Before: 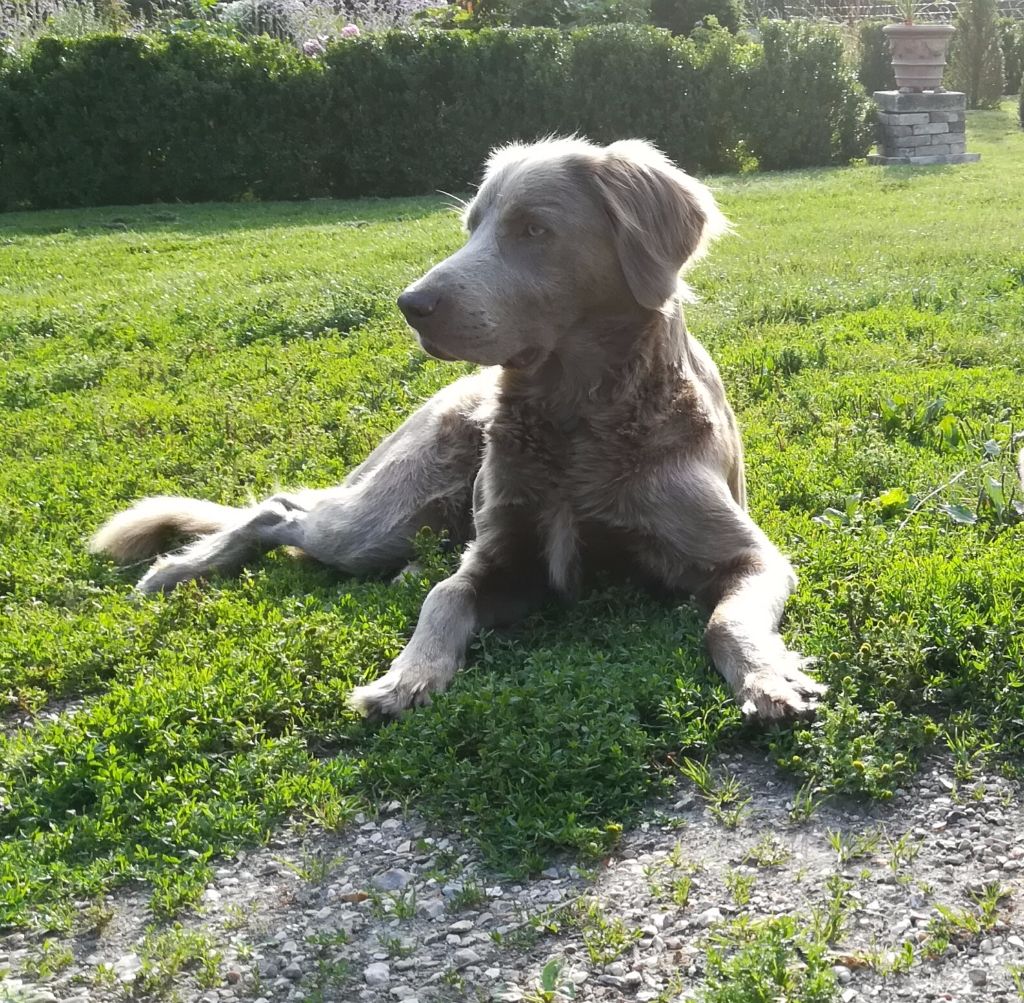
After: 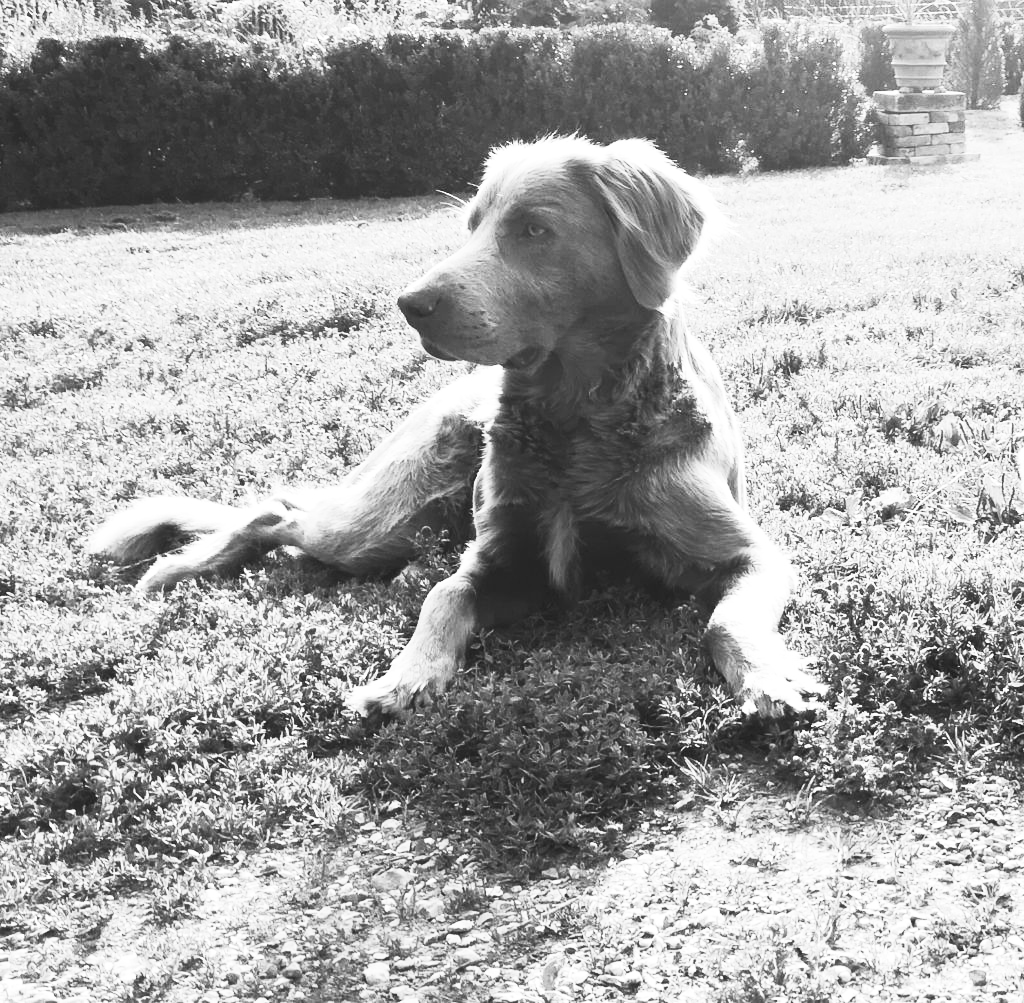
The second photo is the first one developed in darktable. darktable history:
contrast brightness saturation: contrast 0.53, brightness 0.47, saturation -1
tone equalizer: on, module defaults
